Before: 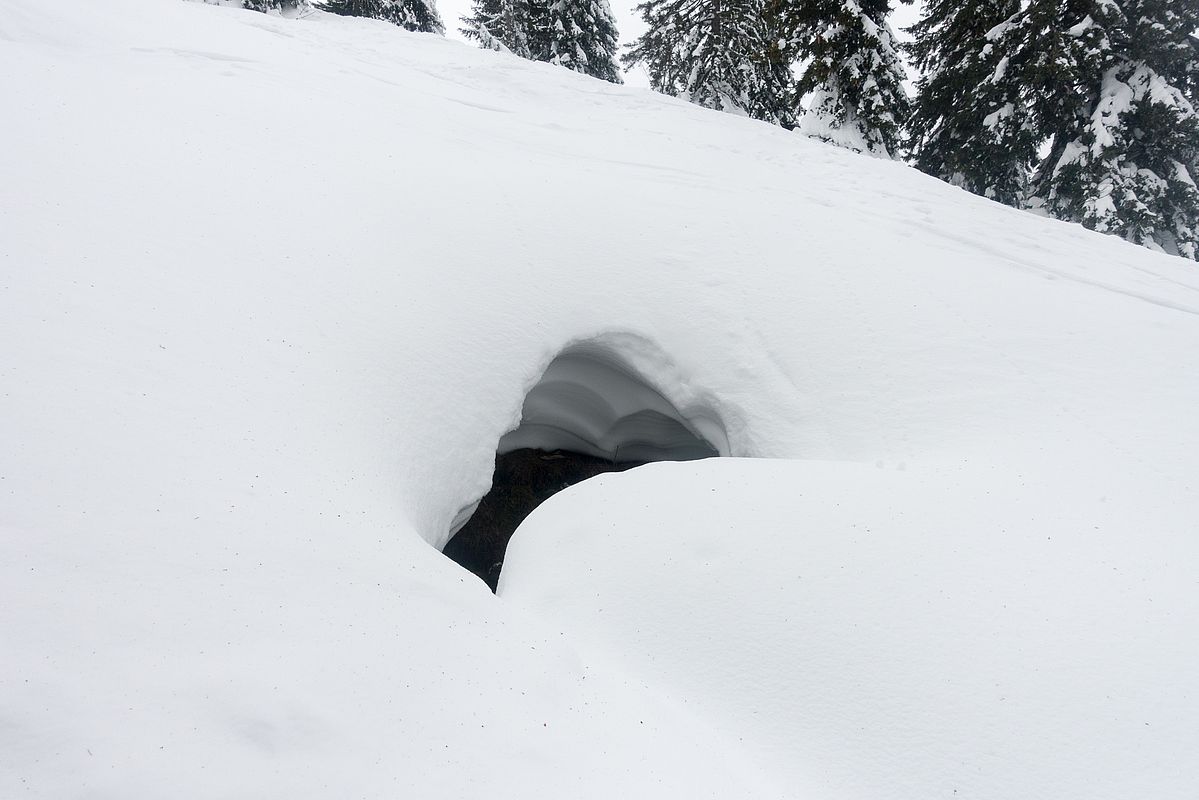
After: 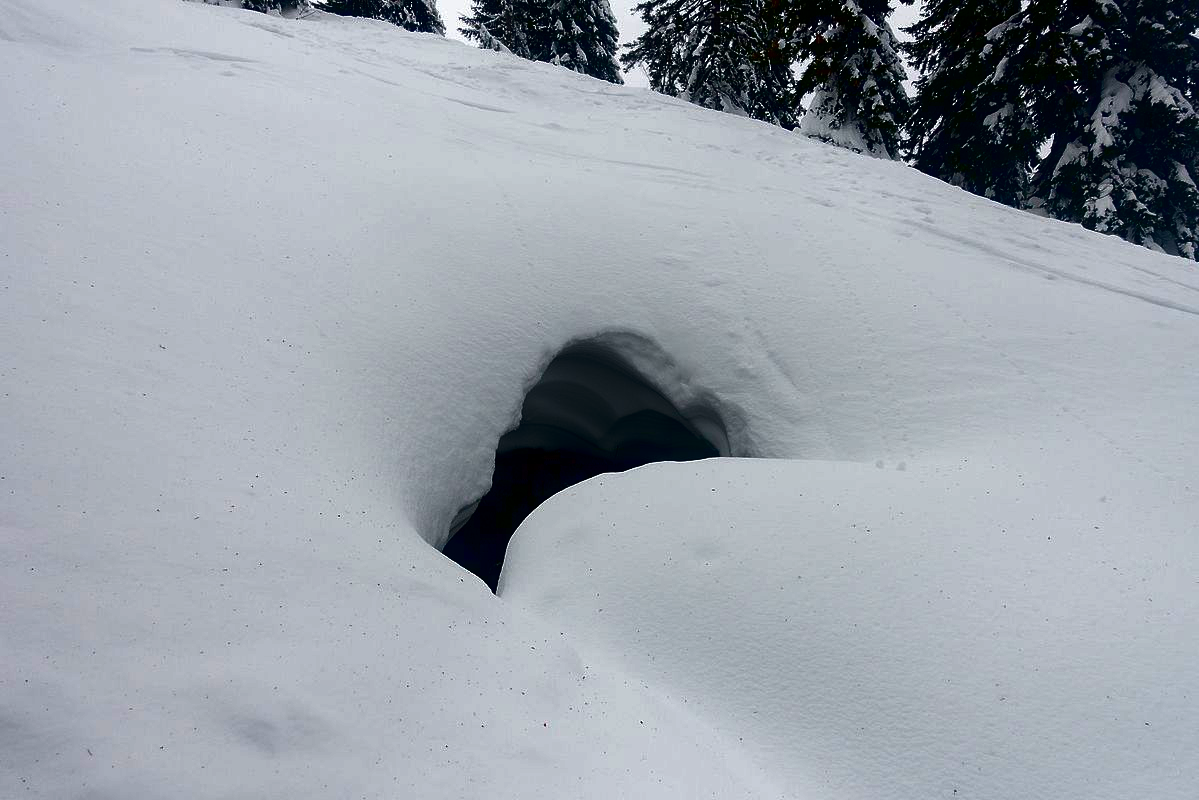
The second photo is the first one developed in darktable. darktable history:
contrast brightness saturation: brightness -0.988, saturation 0.981
tone equalizer: edges refinement/feathering 500, mask exposure compensation -1.57 EV, preserve details guided filter
